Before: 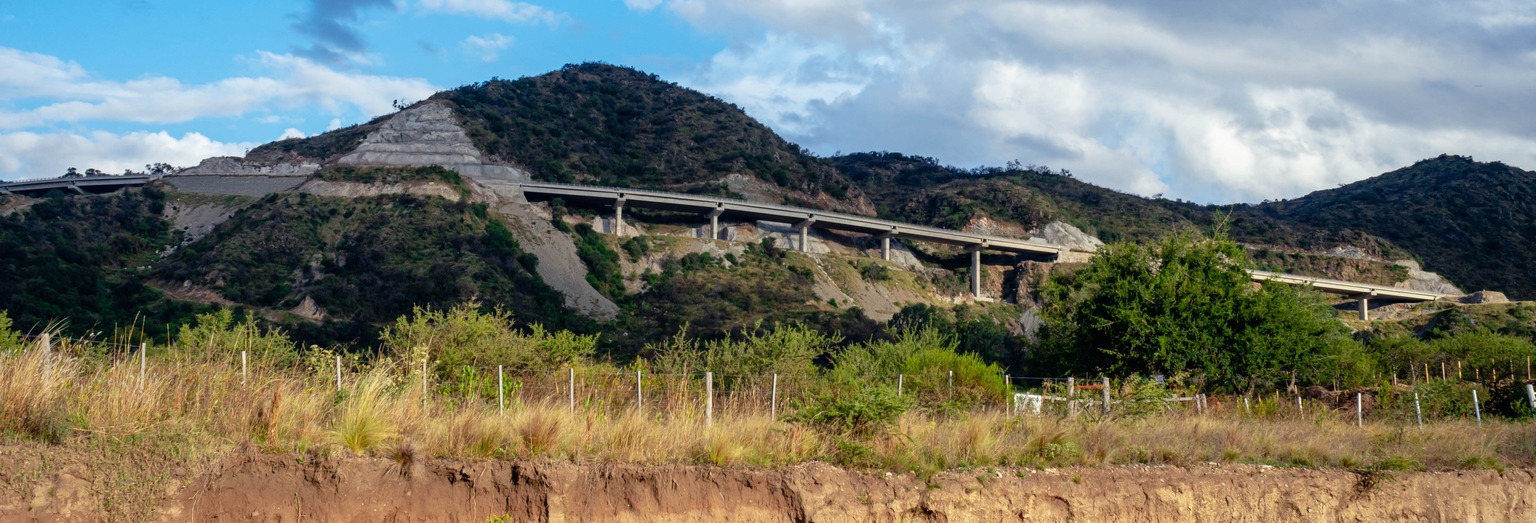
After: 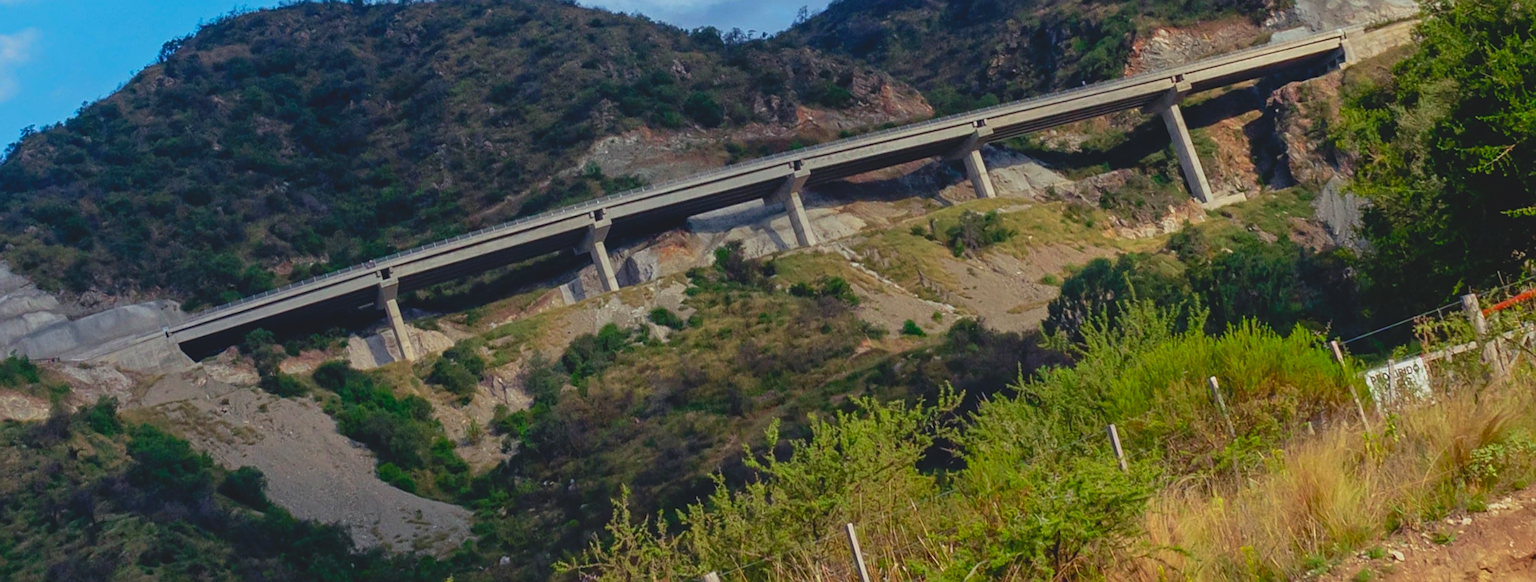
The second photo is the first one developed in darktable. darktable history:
sharpen: on, module defaults
crop and rotate: angle 20.97°, left 7.004%, right 4.163%, bottom 1.176%
contrast brightness saturation: contrast -0.197, saturation 0.189
exposure: exposure -0.154 EV, compensate highlight preservation false
